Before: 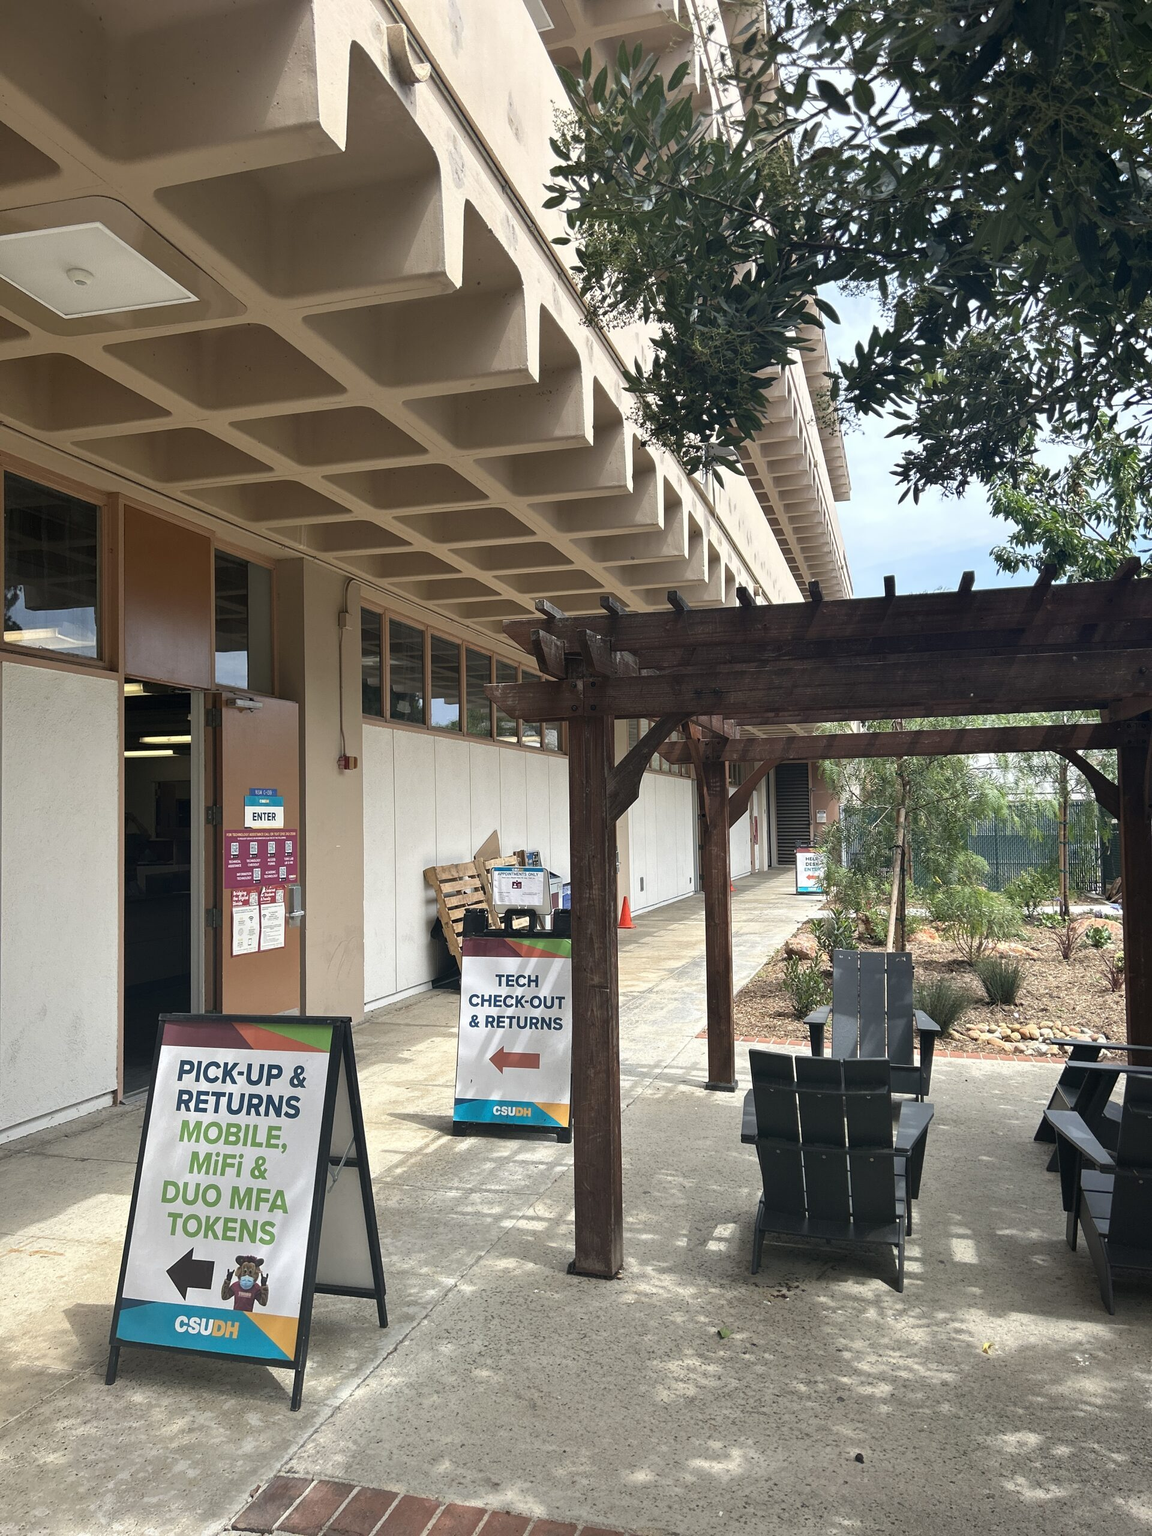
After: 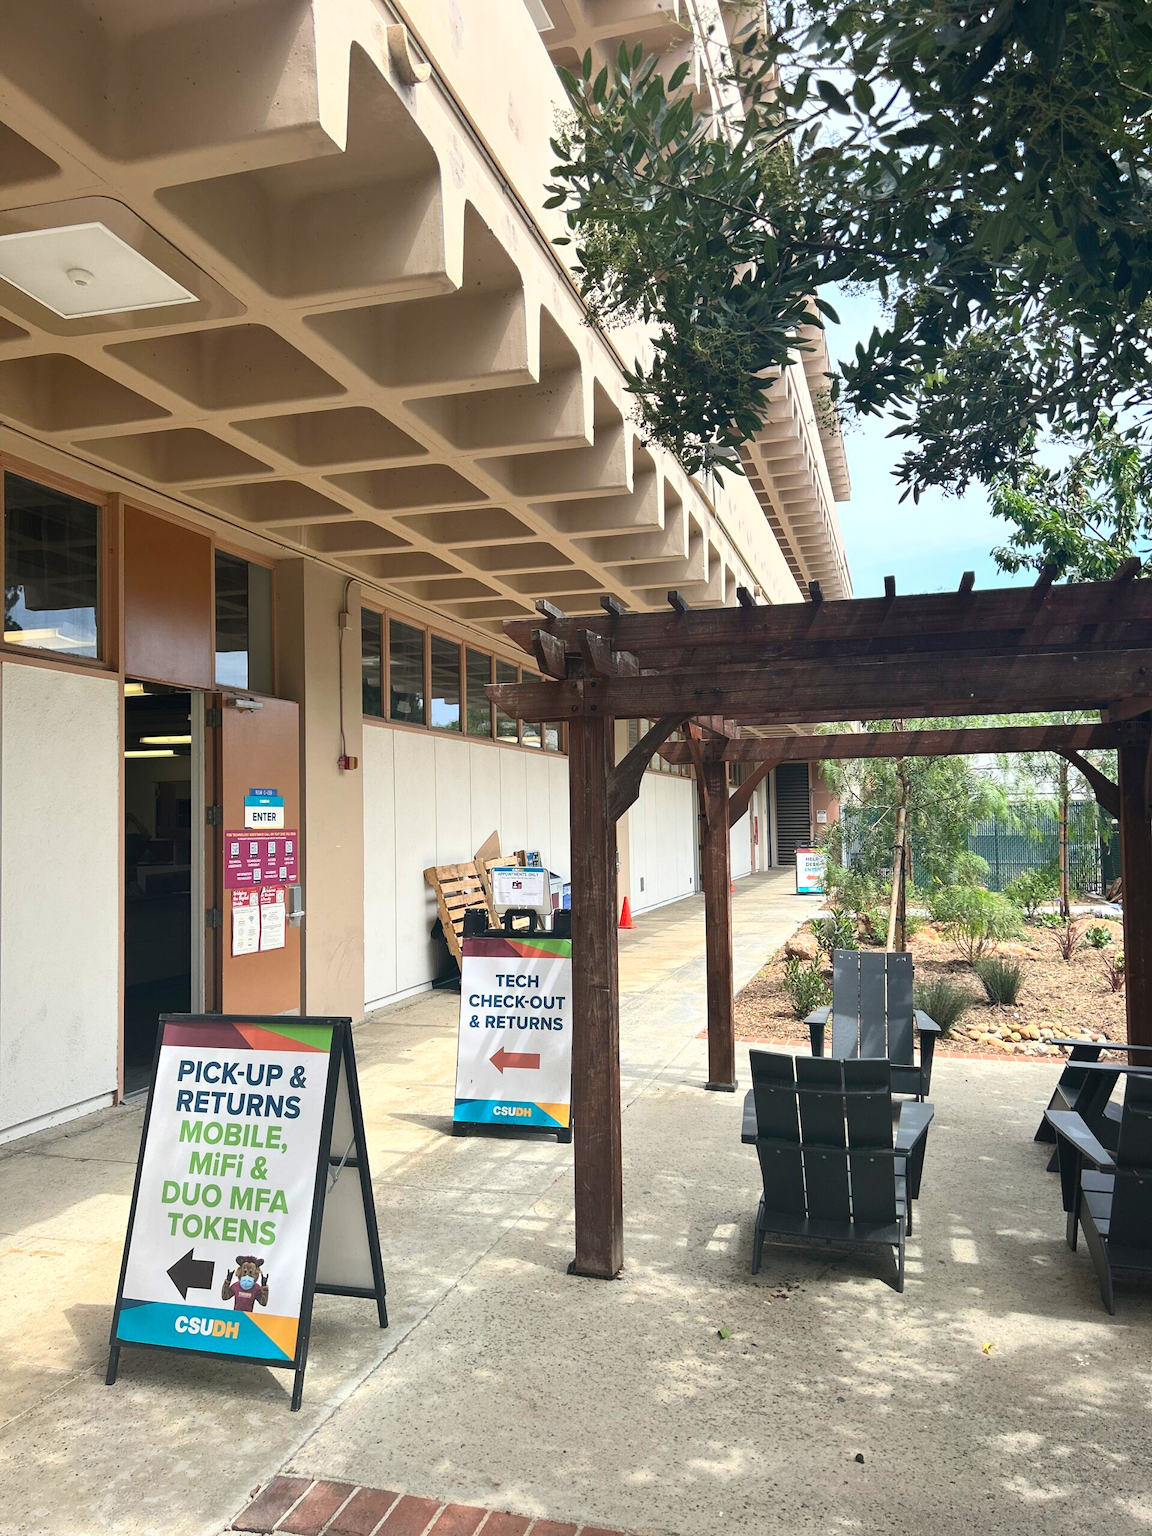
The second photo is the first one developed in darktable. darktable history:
contrast brightness saturation: contrast 0.203, brightness 0.16, saturation 0.229
